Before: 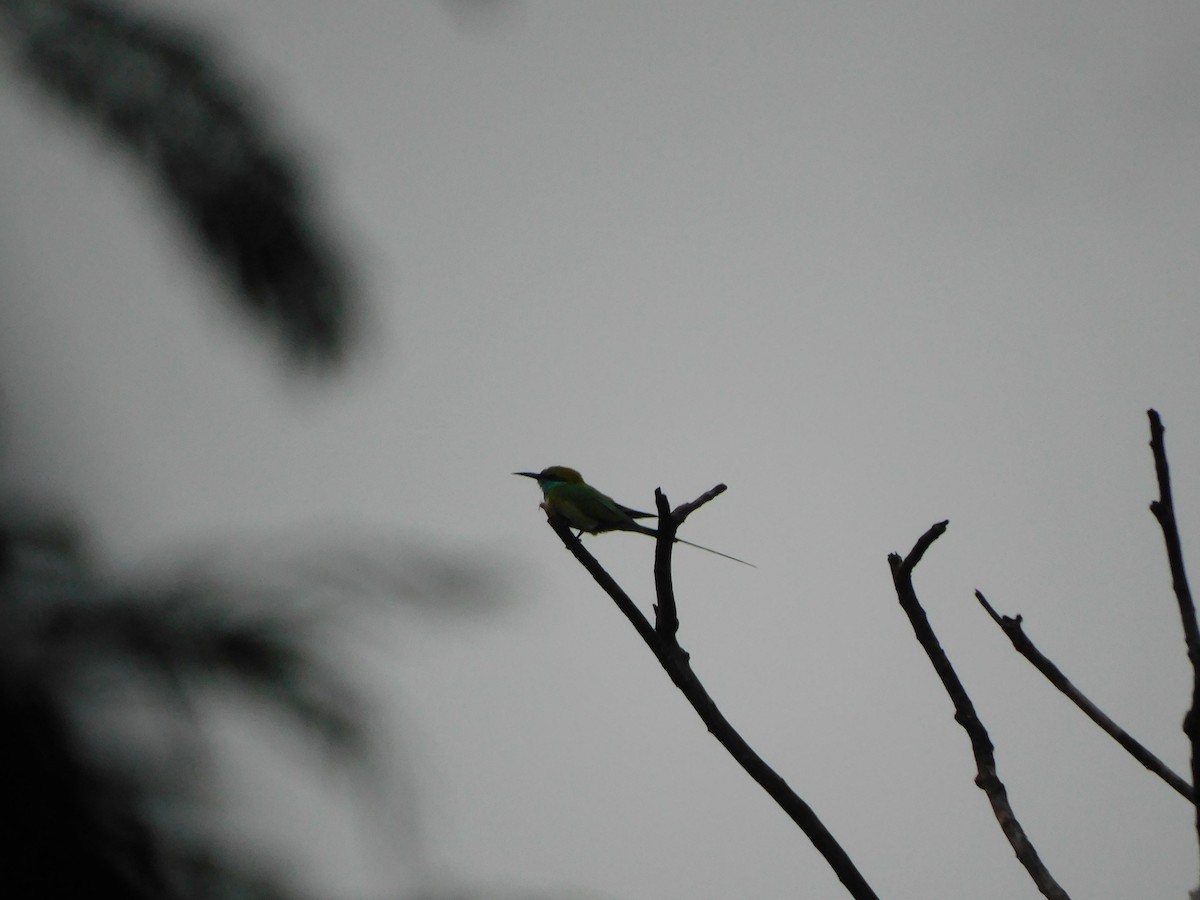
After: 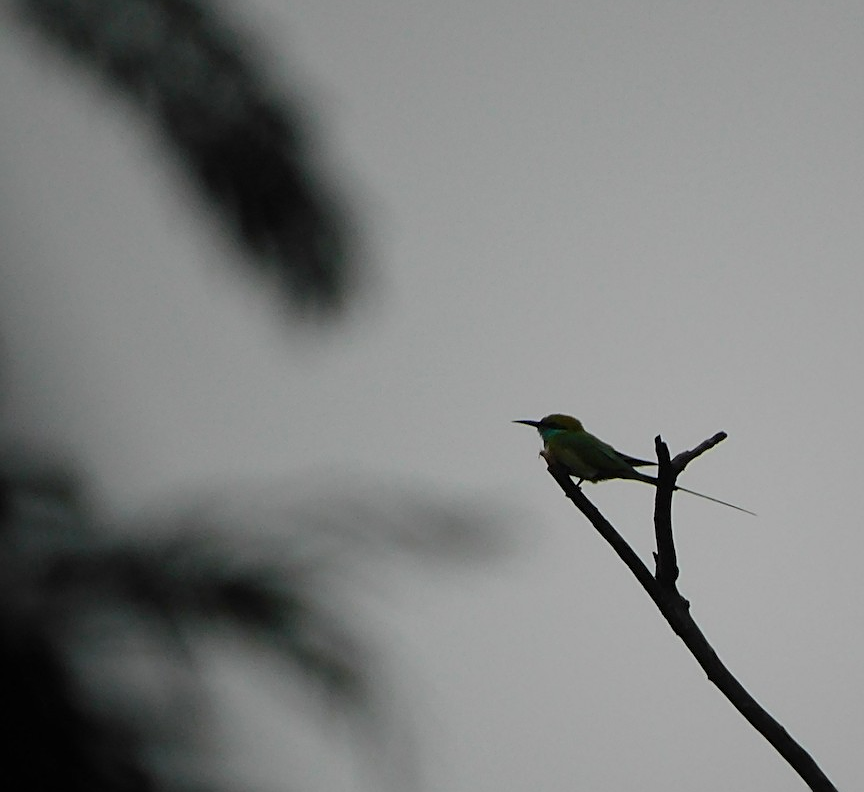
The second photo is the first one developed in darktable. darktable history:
sharpen: on, module defaults
crop: top 5.803%, right 27.864%, bottom 5.804%
